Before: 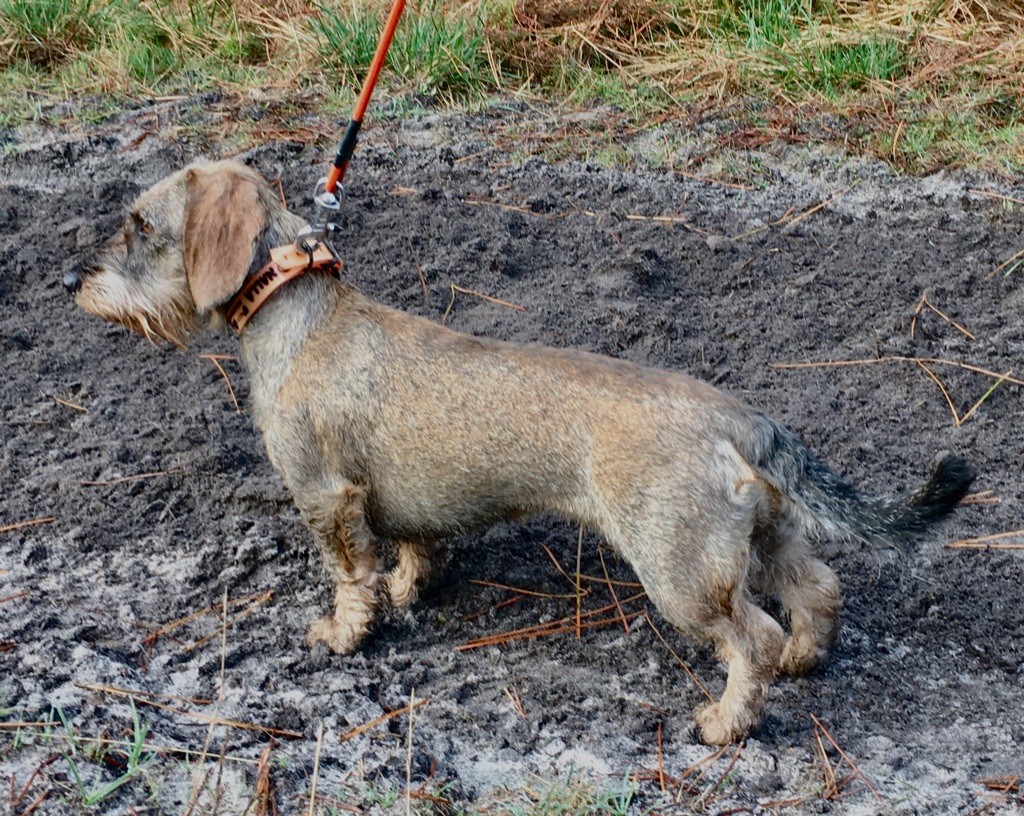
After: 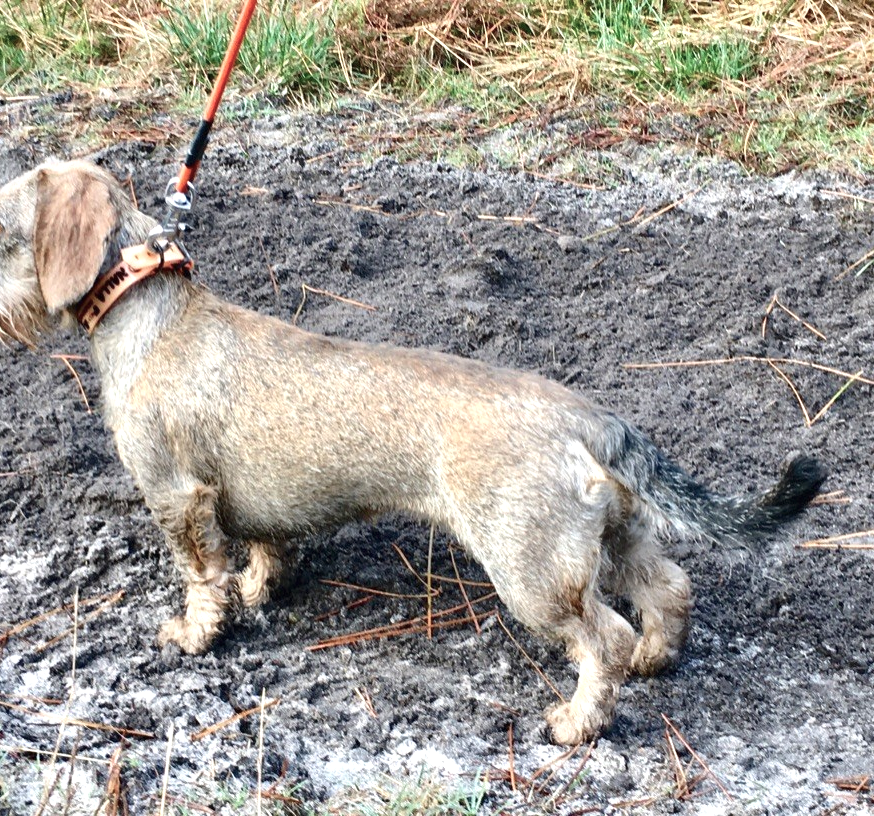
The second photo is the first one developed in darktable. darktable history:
color balance: input saturation 80.07%
exposure: black level correction 0, exposure 1 EV, compensate exposure bias true, compensate highlight preservation false
crop and rotate: left 14.584%
